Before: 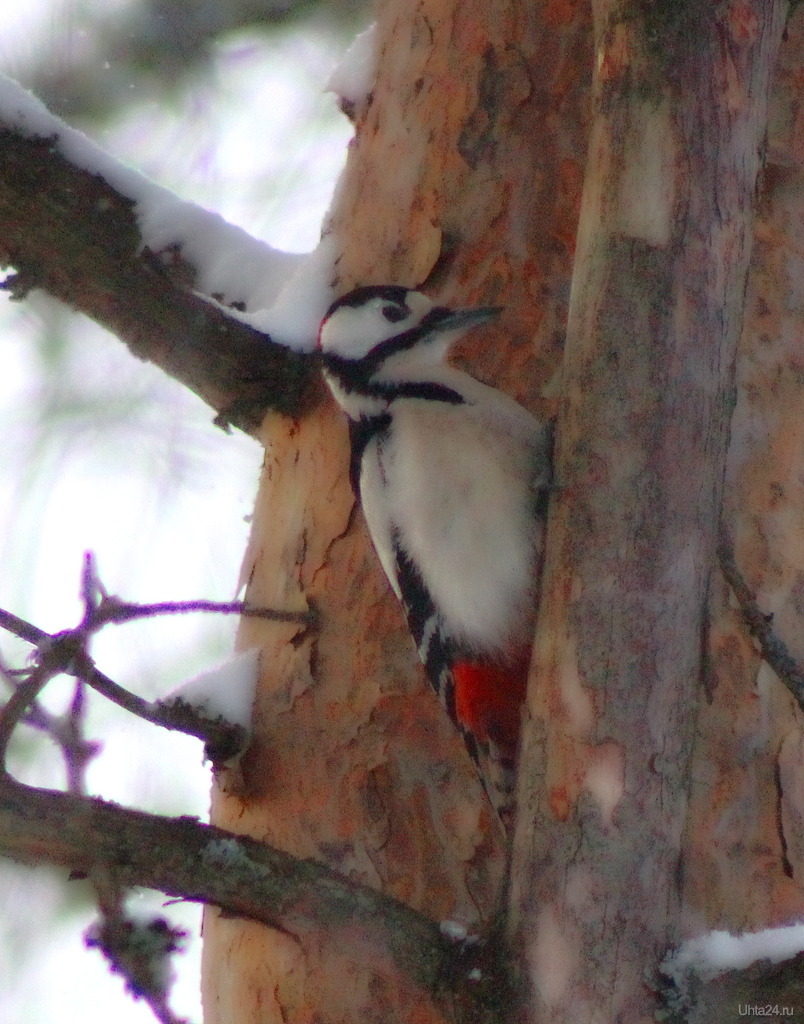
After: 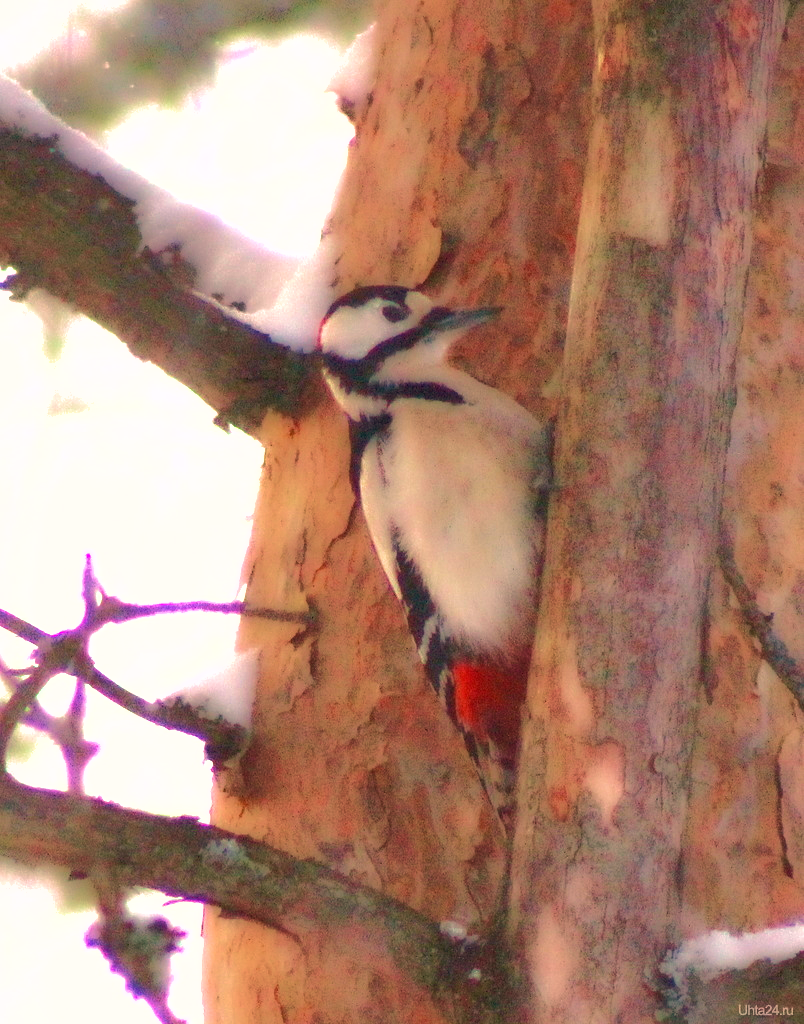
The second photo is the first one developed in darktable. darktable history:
white balance: red 1.127, blue 0.943
exposure: black level correction 0, exposure 1 EV, compensate exposure bias true, compensate highlight preservation false
velvia: strength 45%
shadows and highlights: on, module defaults
